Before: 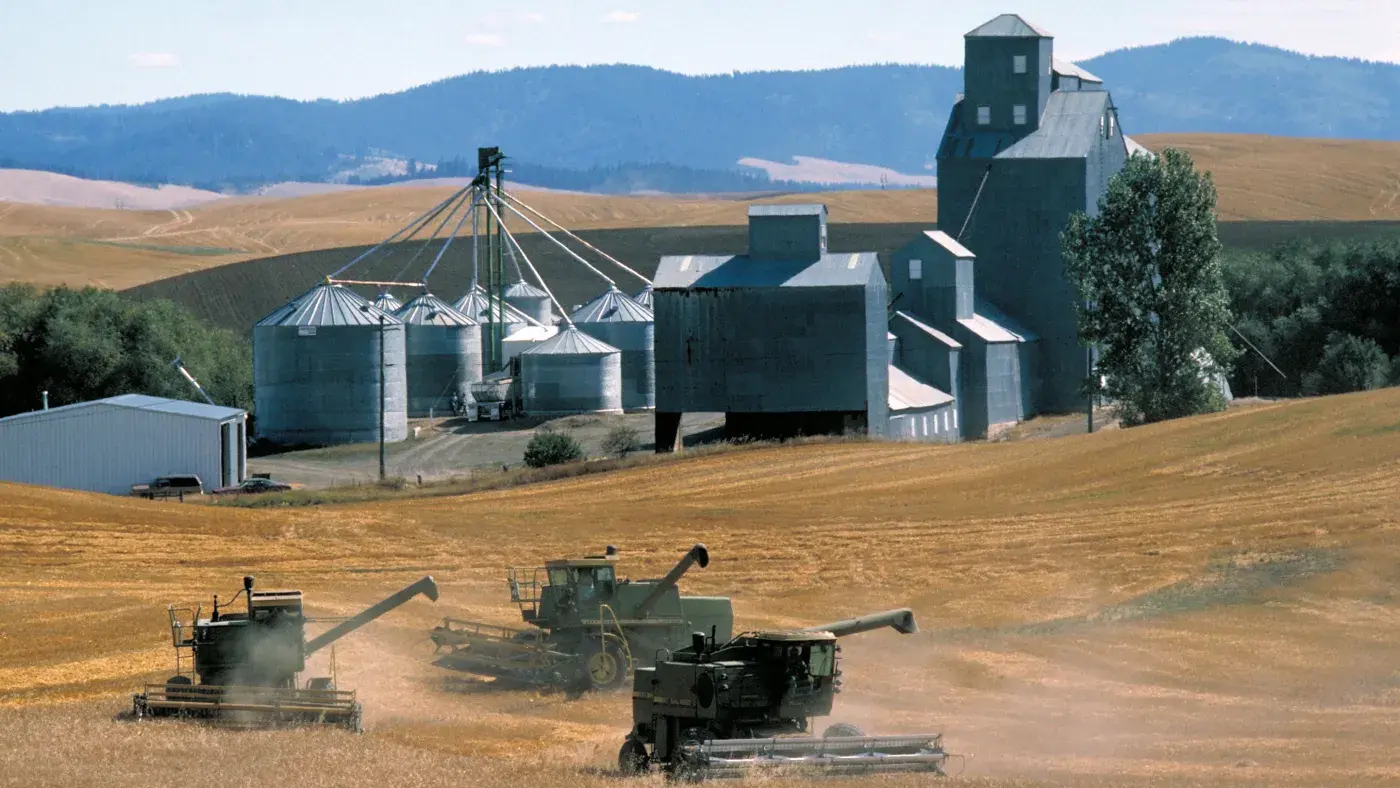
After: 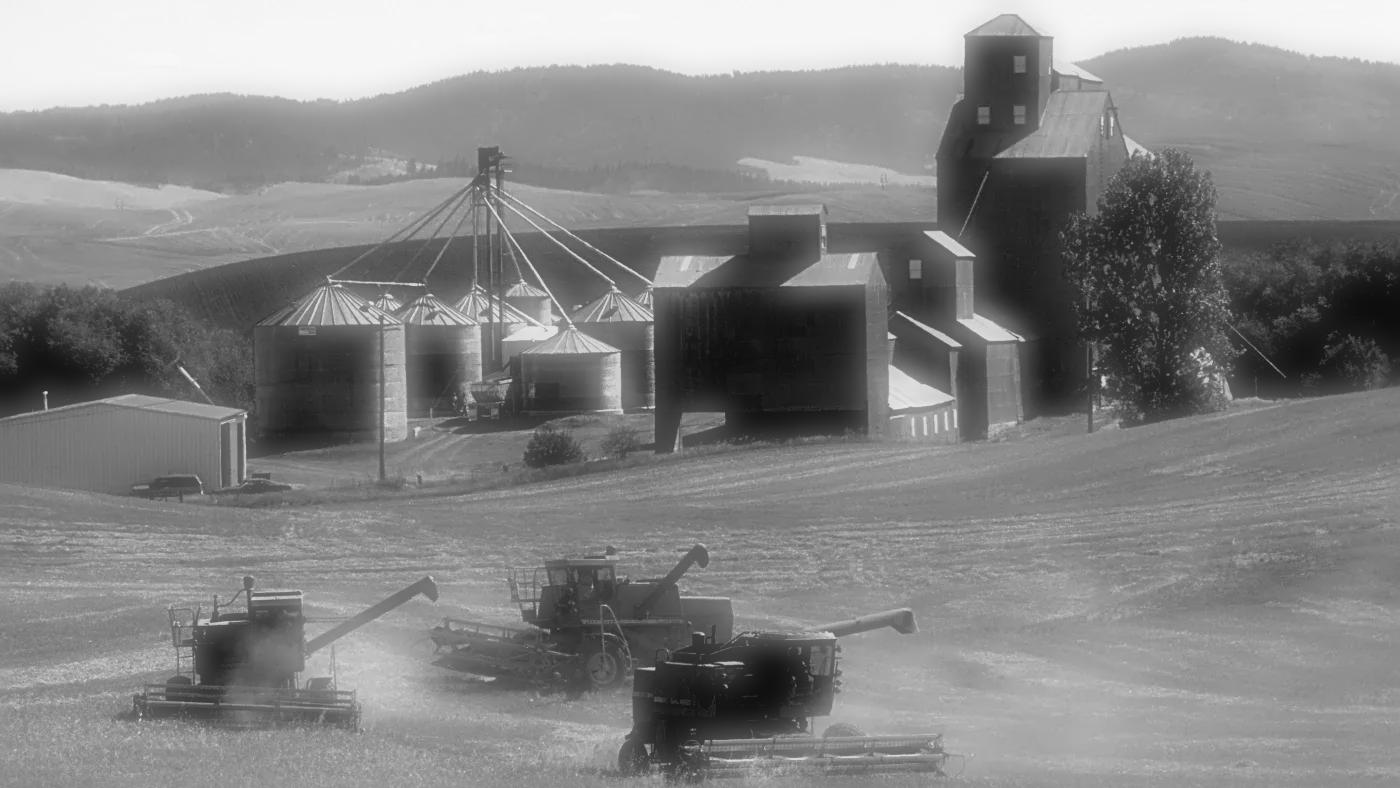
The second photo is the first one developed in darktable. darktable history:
sharpen: radius 4
base curve: curves: ch0 [(0.017, 0) (0.425, 0.441) (0.844, 0.933) (1, 1)], preserve colors none
monochrome: on, module defaults
soften: on, module defaults
contrast brightness saturation: contrast -0.08, brightness -0.04, saturation -0.11
